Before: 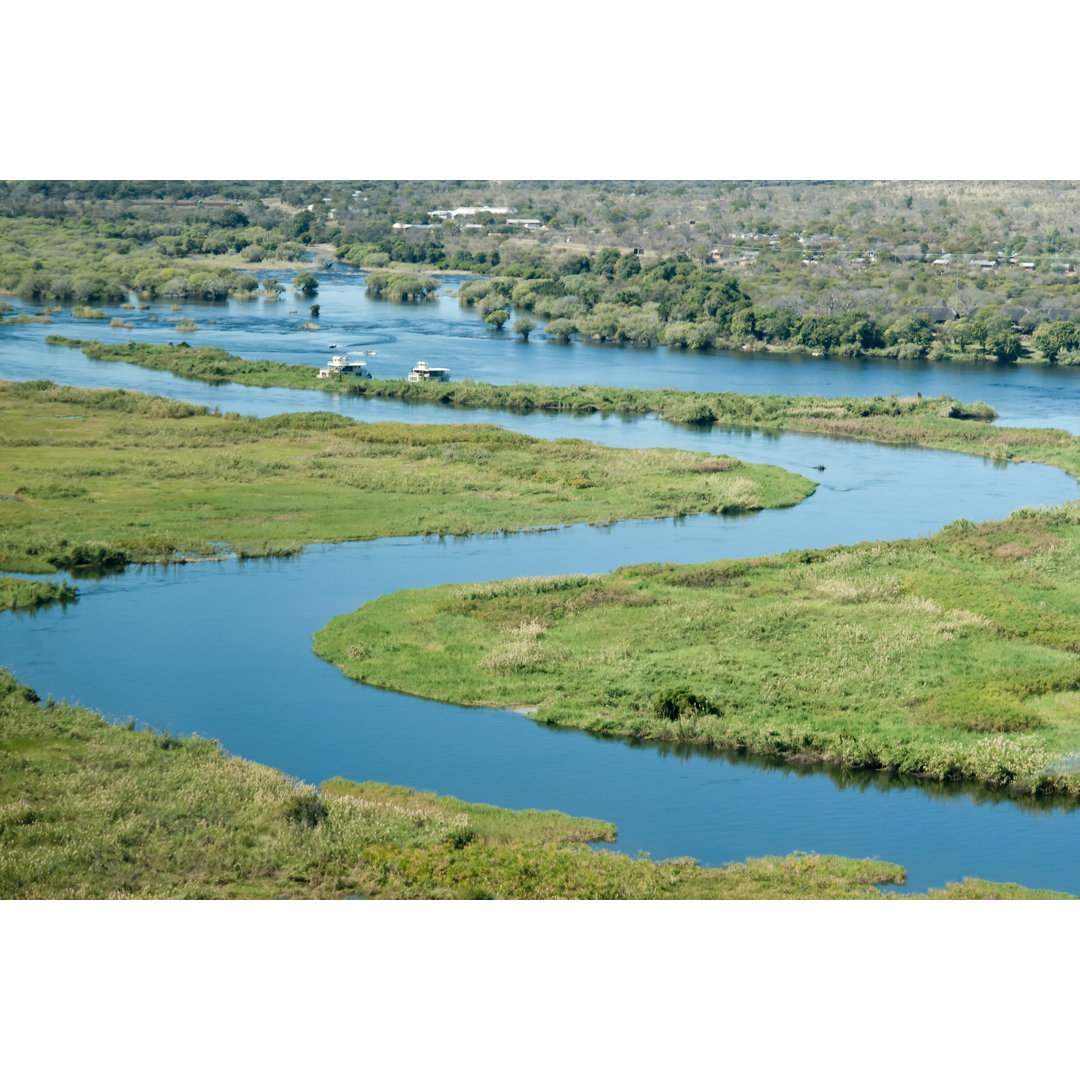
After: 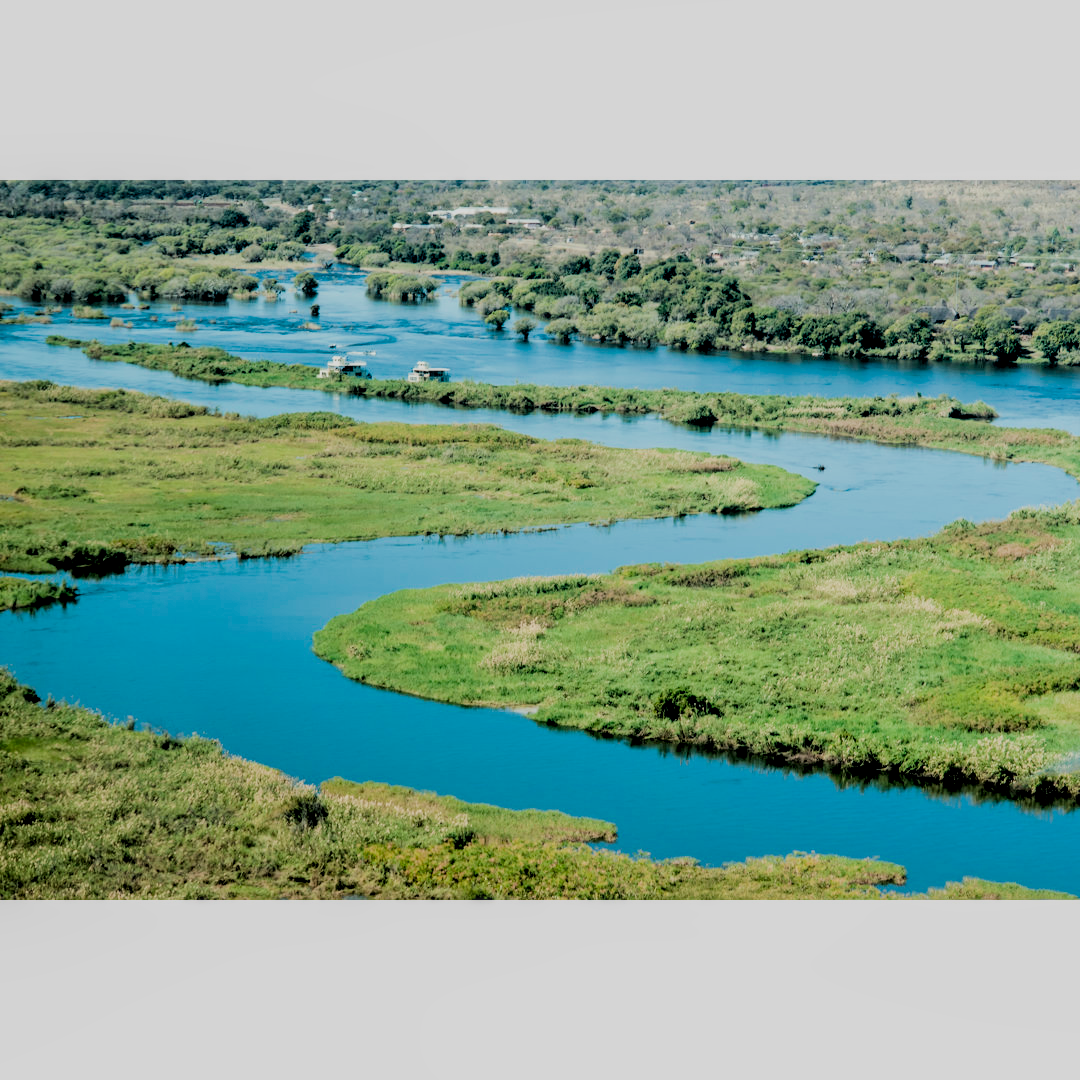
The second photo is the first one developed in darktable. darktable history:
local contrast: on, module defaults
filmic rgb: black relative exposure -3.2 EV, white relative exposure 7.06 EV, hardness 1.48, contrast 1.343
